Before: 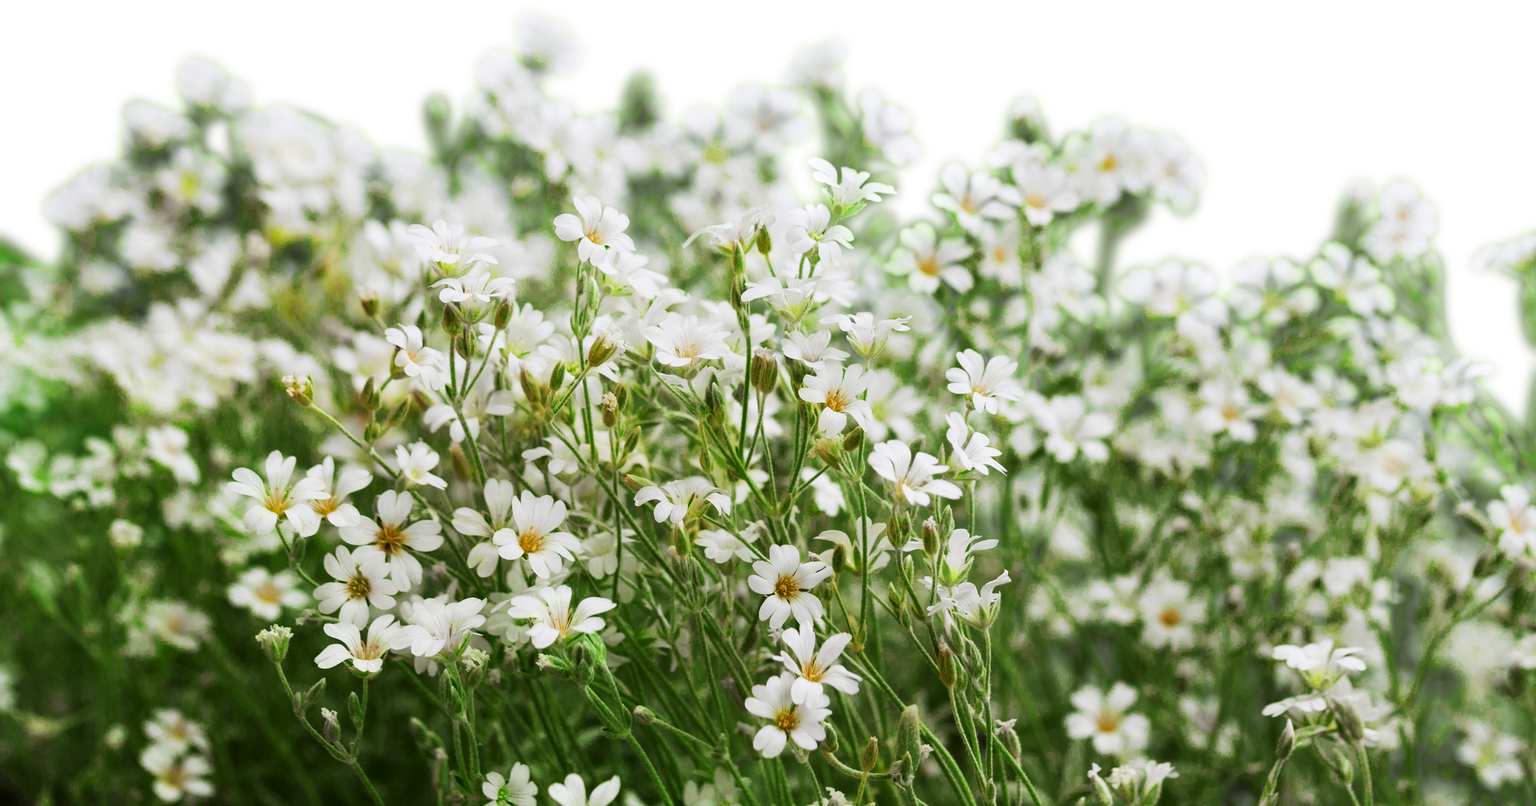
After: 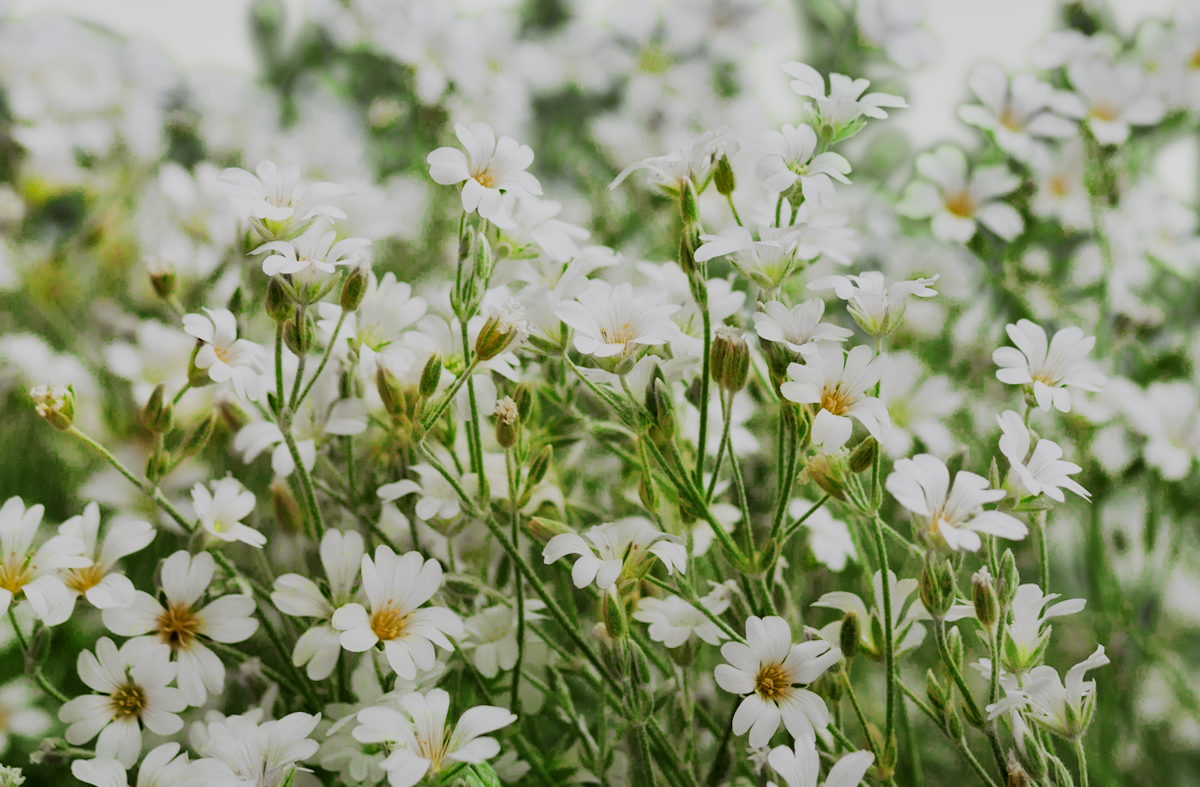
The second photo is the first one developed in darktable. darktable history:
shadows and highlights: highlights color adjustment 0%, soften with gaussian
rotate and perspective: rotation -1.68°, lens shift (vertical) -0.146, crop left 0.049, crop right 0.912, crop top 0.032, crop bottom 0.96
filmic rgb: white relative exposure 3.8 EV, hardness 4.35
graduated density: rotation -180°, offset 27.42
crop: left 16.202%, top 11.208%, right 26.045%, bottom 20.557%
